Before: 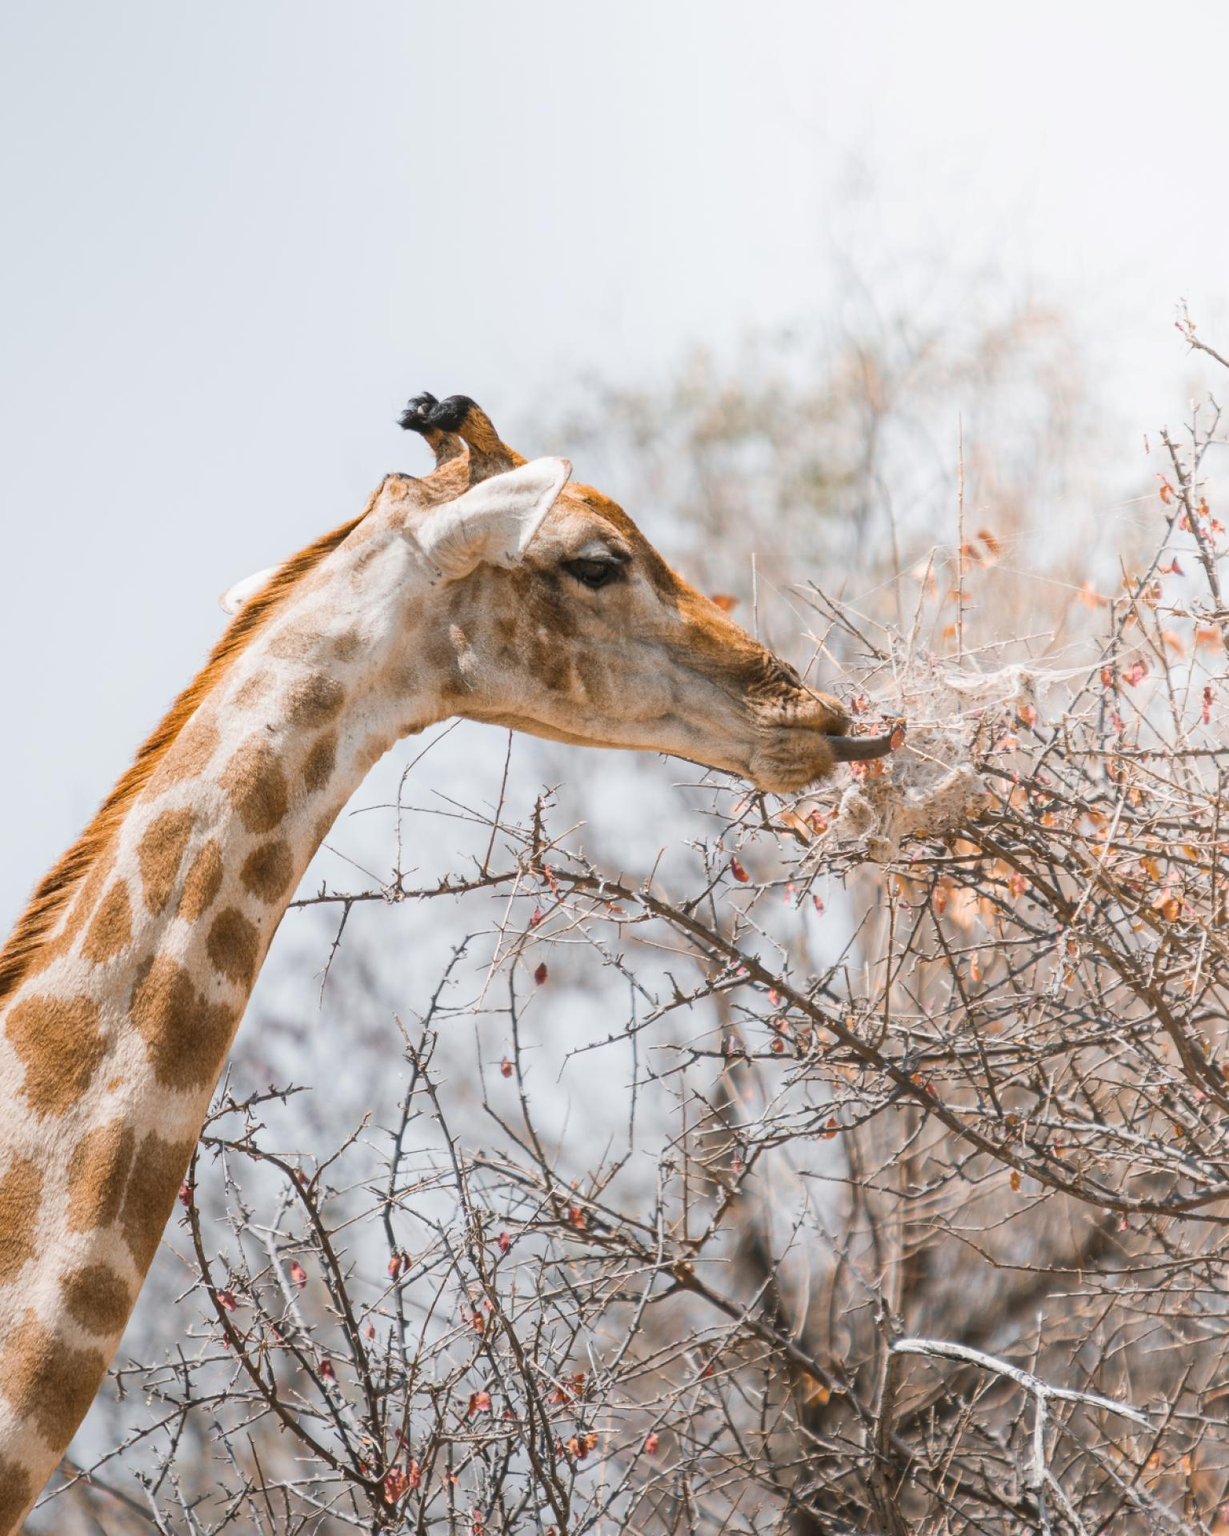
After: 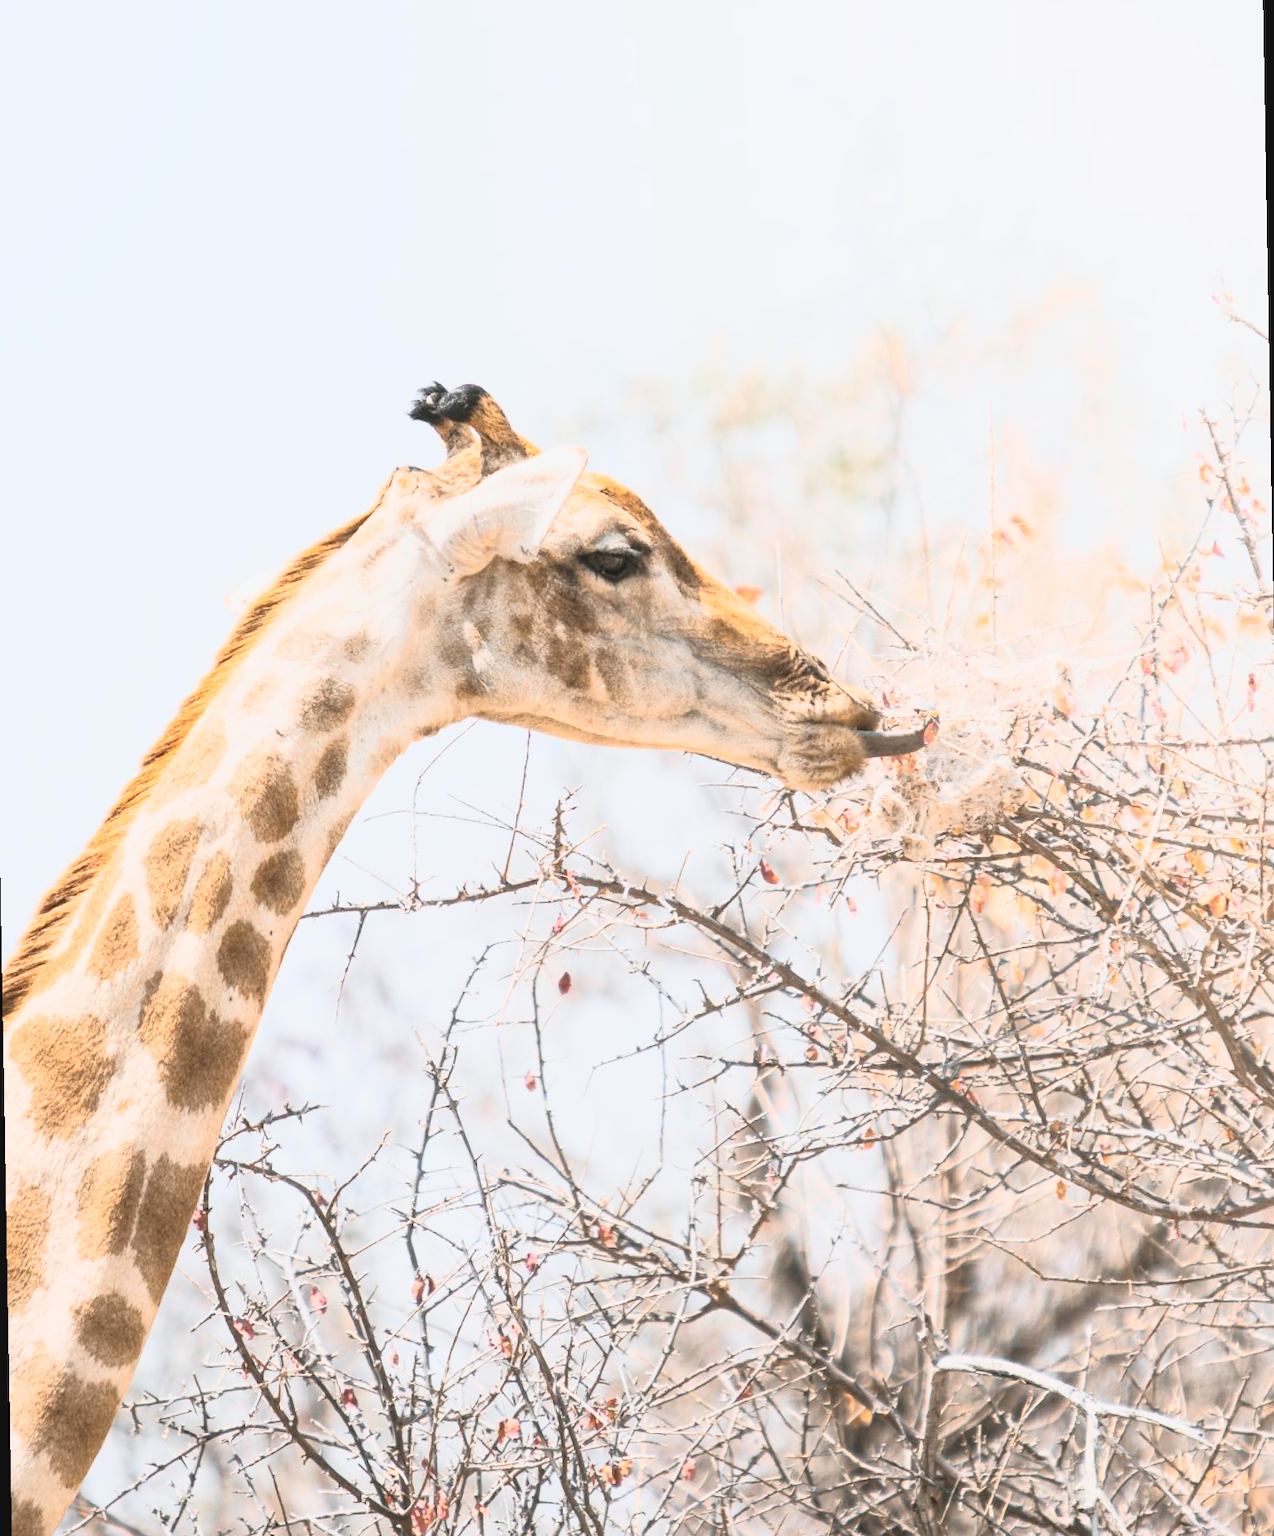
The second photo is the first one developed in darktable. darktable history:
tone curve: curves: ch0 [(0, 0.052) (0.207, 0.35) (0.392, 0.592) (0.54, 0.803) (0.725, 0.922) (0.99, 0.974)], color space Lab, independent channels, preserve colors none
rotate and perspective: rotation -1°, crop left 0.011, crop right 0.989, crop top 0.025, crop bottom 0.975
